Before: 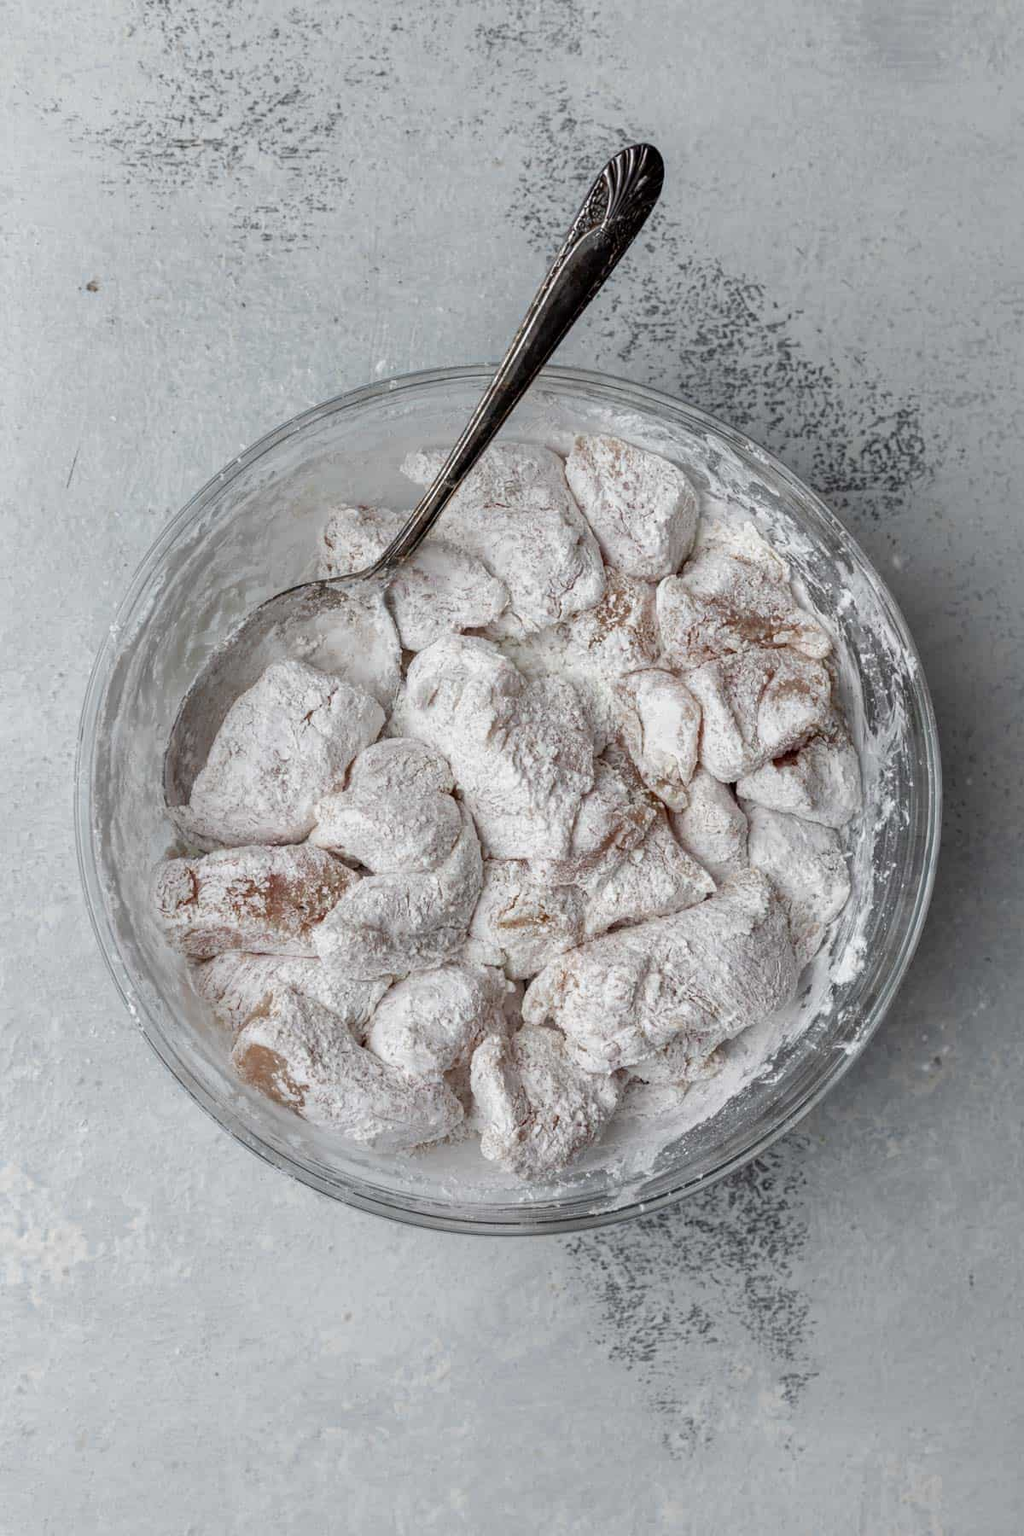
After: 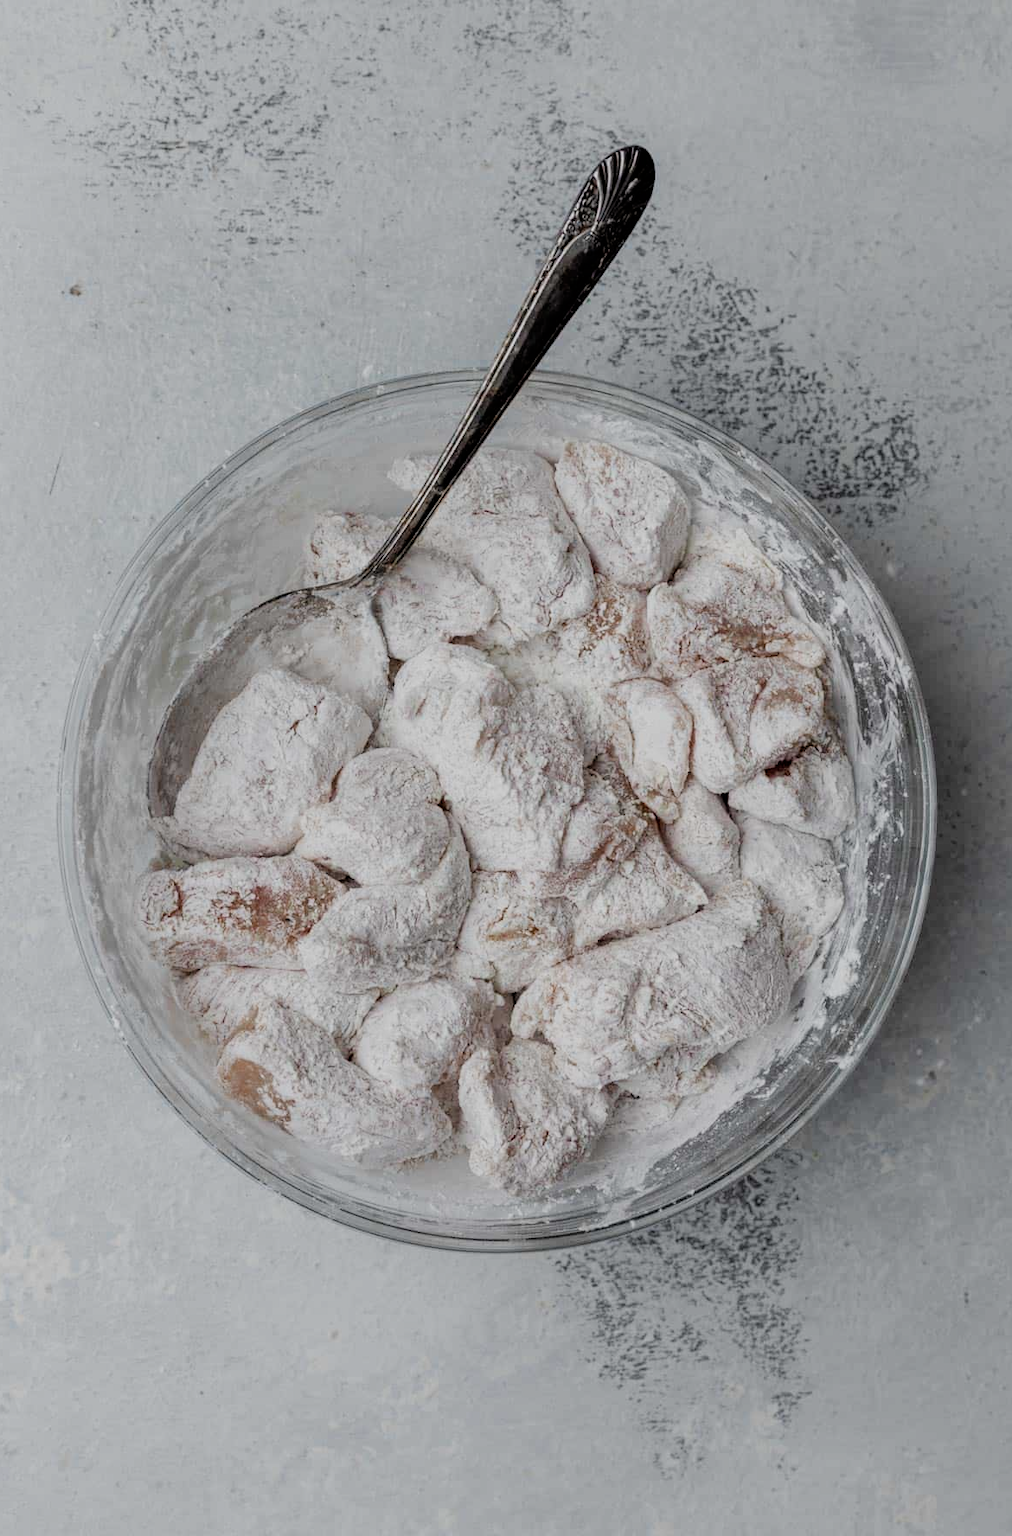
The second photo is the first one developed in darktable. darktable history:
crop and rotate: left 1.774%, right 0.633%, bottom 1.28%
filmic rgb: black relative exposure -7.65 EV, white relative exposure 4.56 EV, hardness 3.61
